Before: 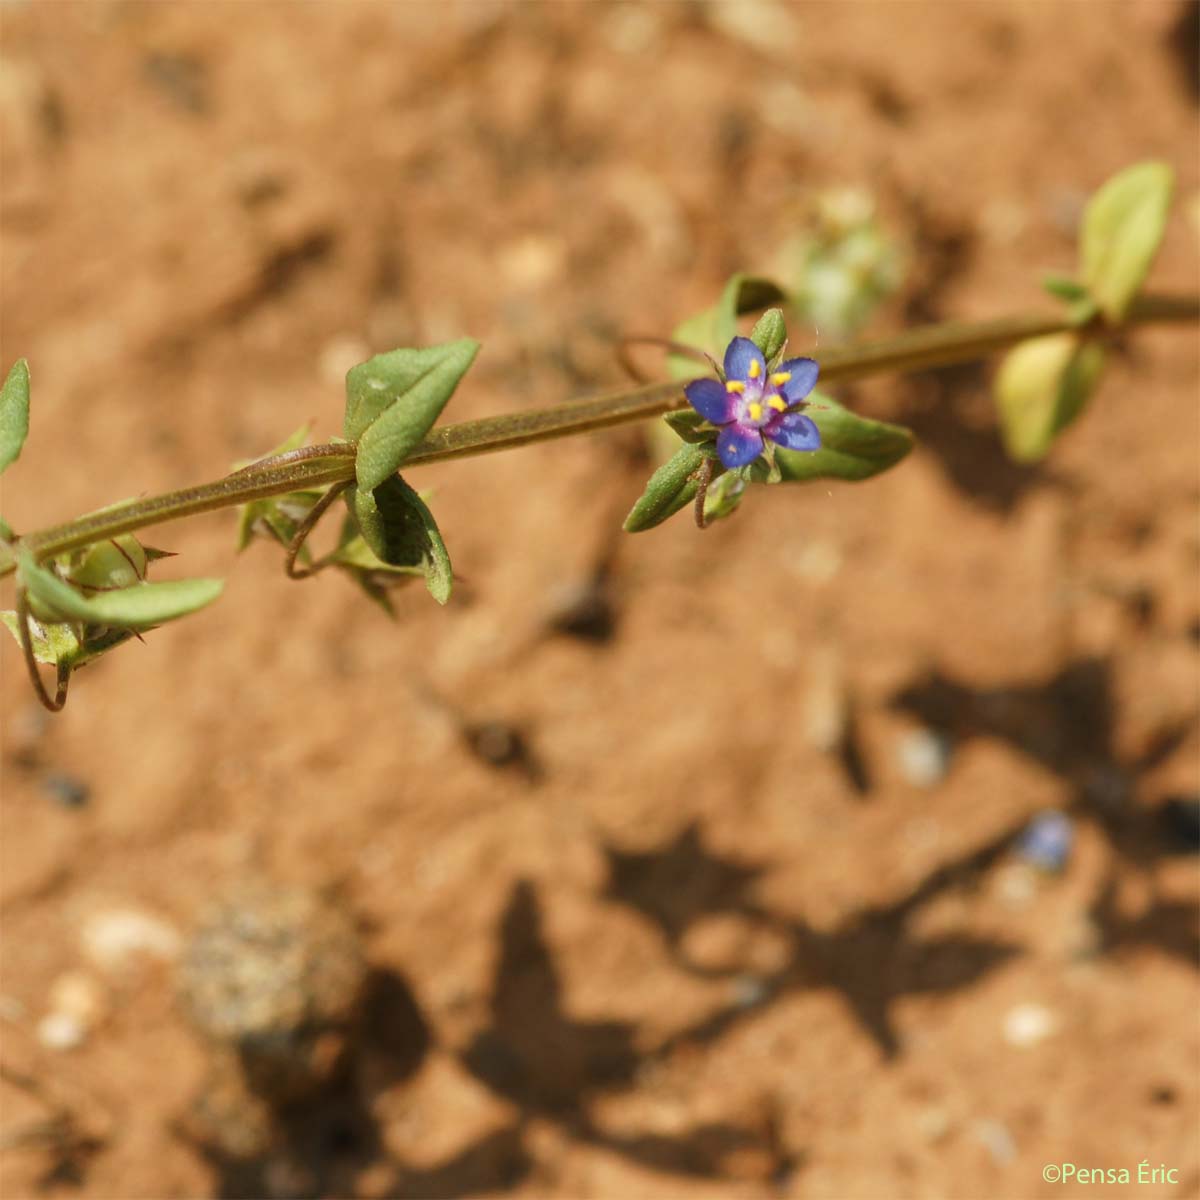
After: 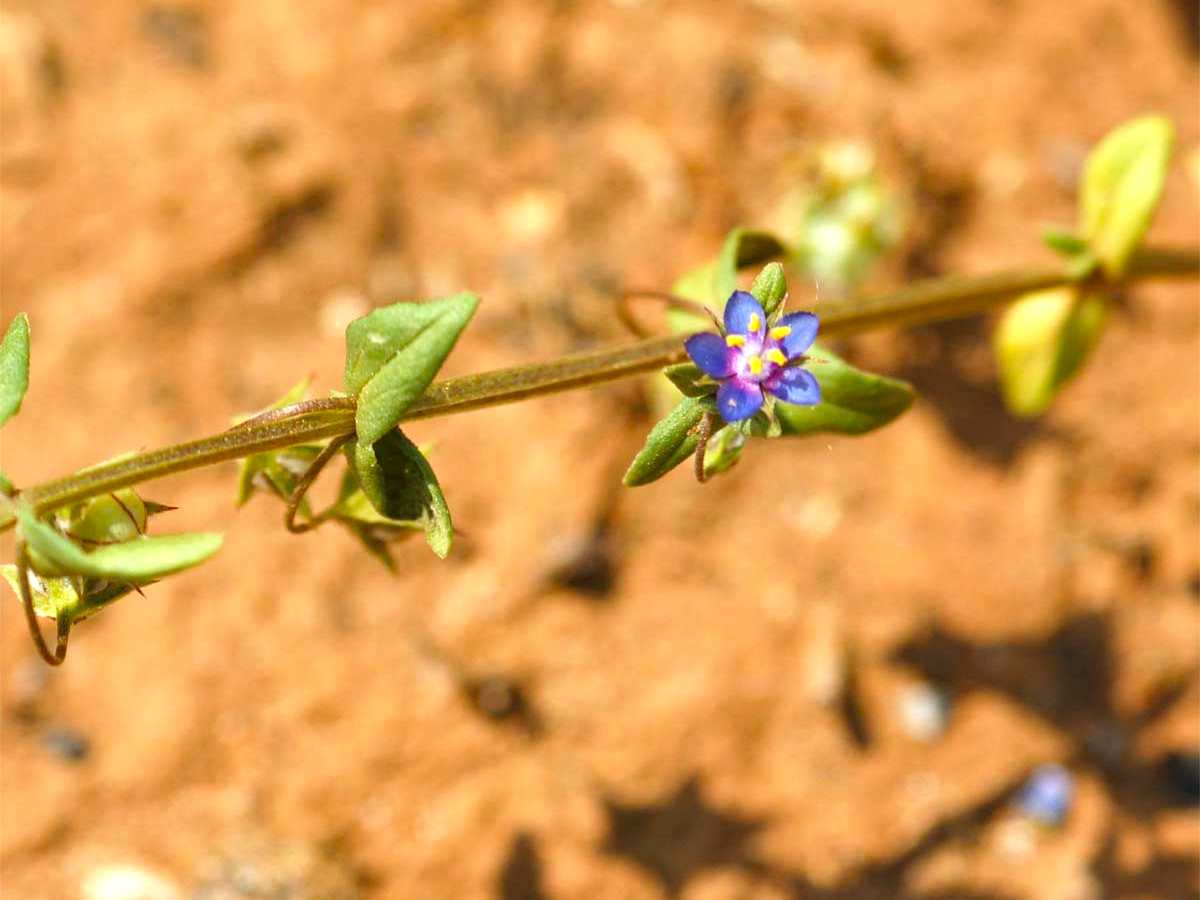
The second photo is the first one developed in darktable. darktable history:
exposure: black level correction 0, exposure 0.7 EV, compensate exposure bias true, compensate highlight preservation false
crop: top 3.857%, bottom 21.132%
haze removal: compatibility mode true, adaptive false
white balance: red 0.976, blue 1.04
color balance: output saturation 110%
